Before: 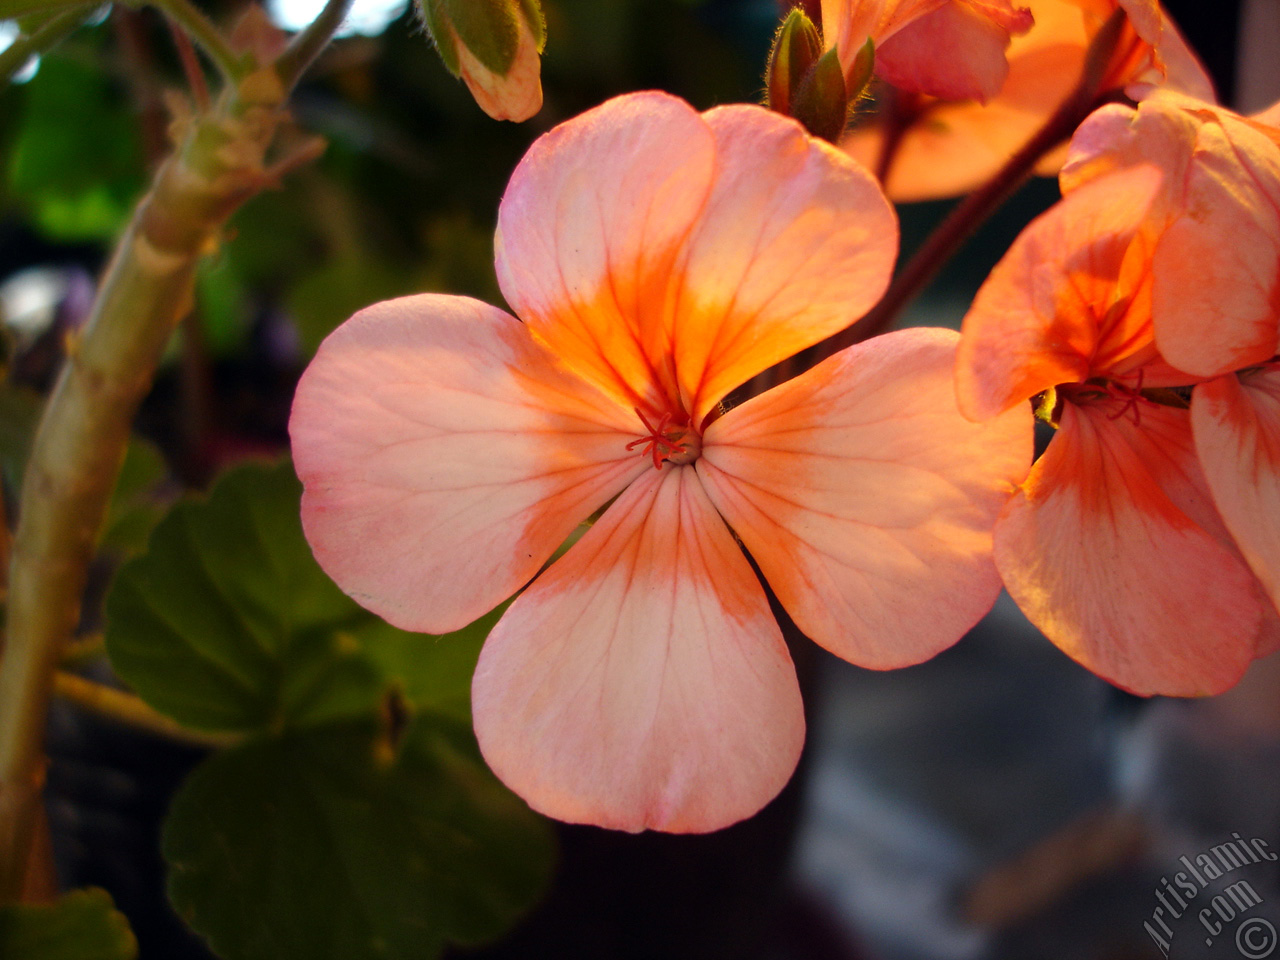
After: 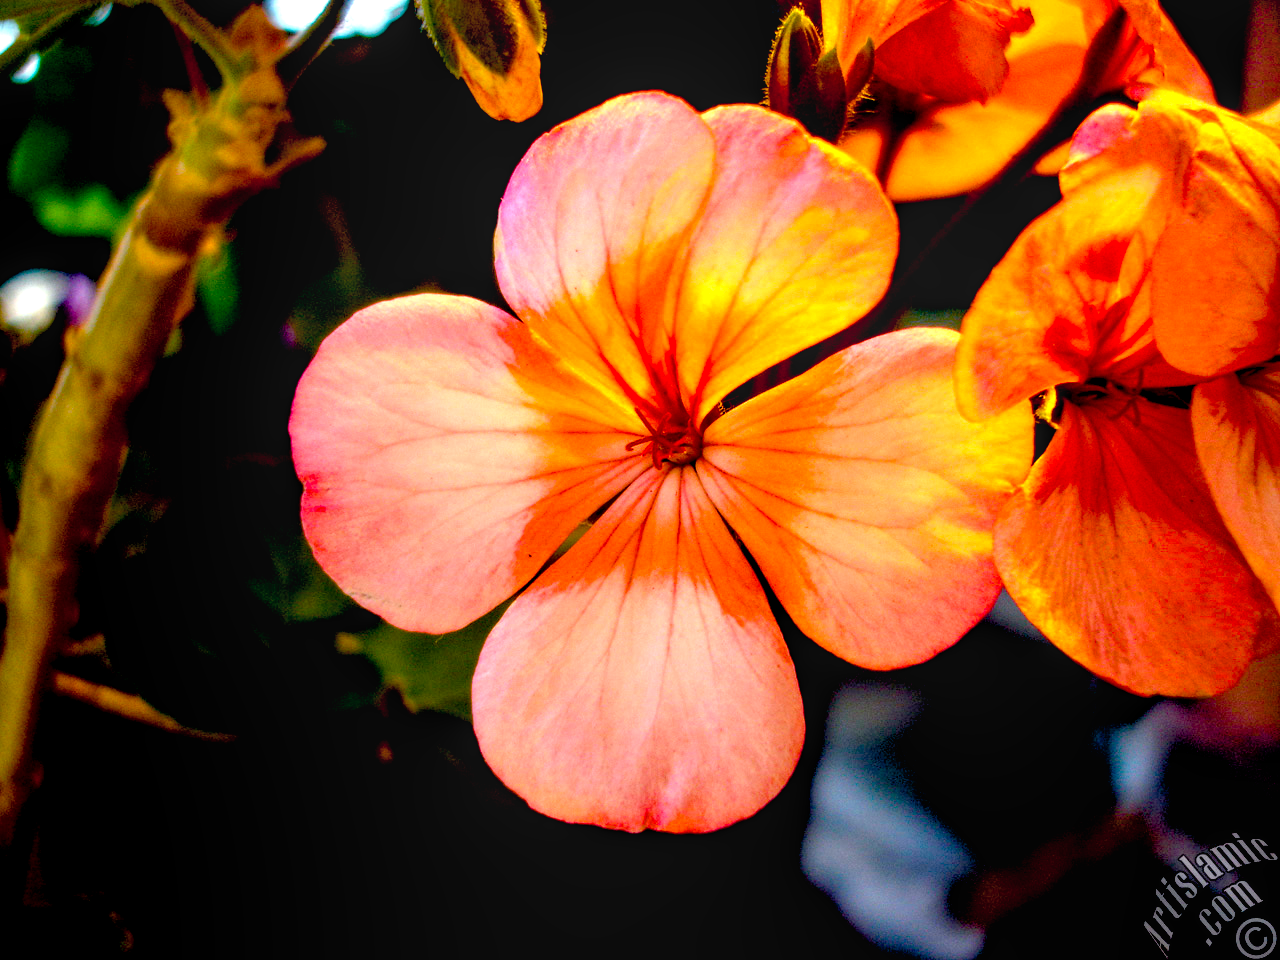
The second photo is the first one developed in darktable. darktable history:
exposure: black level correction 0.036, exposure 0.907 EV, compensate exposure bias true, compensate highlight preservation false
color balance rgb: shadows lift › chroma 3.646%, shadows lift › hue 90.5°, power › hue 209.68°, perceptual saturation grading › global saturation 39.277%, perceptual saturation grading › highlights -25.737%, perceptual saturation grading › mid-tones 34.419%, perceptual saturation grading › shadows 35.861%, global vibrance 26.041%, contrast 6.233%
local contrast: on, module defaults
